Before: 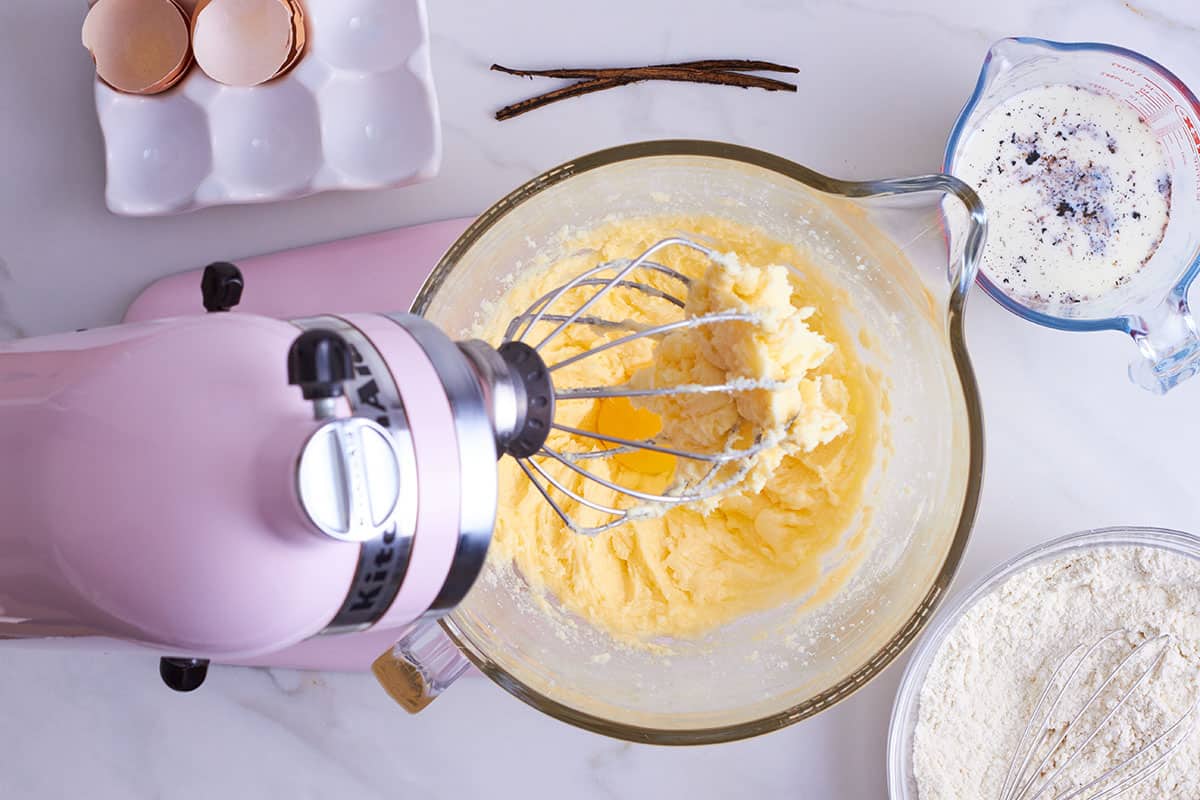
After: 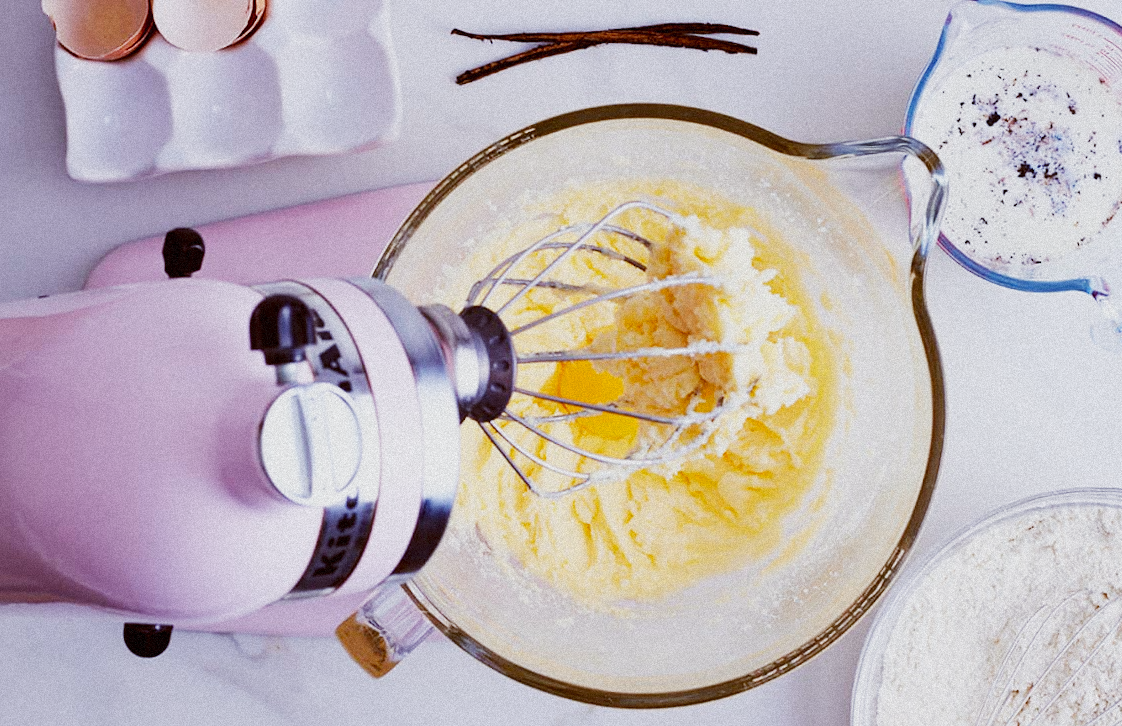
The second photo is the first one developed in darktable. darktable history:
rotate and perspective: rotation -2°, crop left 0.022, crop right 0.978, crop top 0.049, crop bottom 0.951
grain: mid-tones bias 0%
crop and rotate: angle -1.69°
sigmoid: contrast 1.8, skew -0.2, preserve hue 0%, red attenuation 0.1, red rotation 0.035, green attenuation 0.1, green rotation -0.017, blue attenuation 0.15, blue rotation -0.052, base primaries Rec2020
color balance: lift [1, 1.015, 1.004, 0.985], gamma [1, 0.958, 0.971, 1.042], gain [1, 0.956, 0.977, 1.044]
